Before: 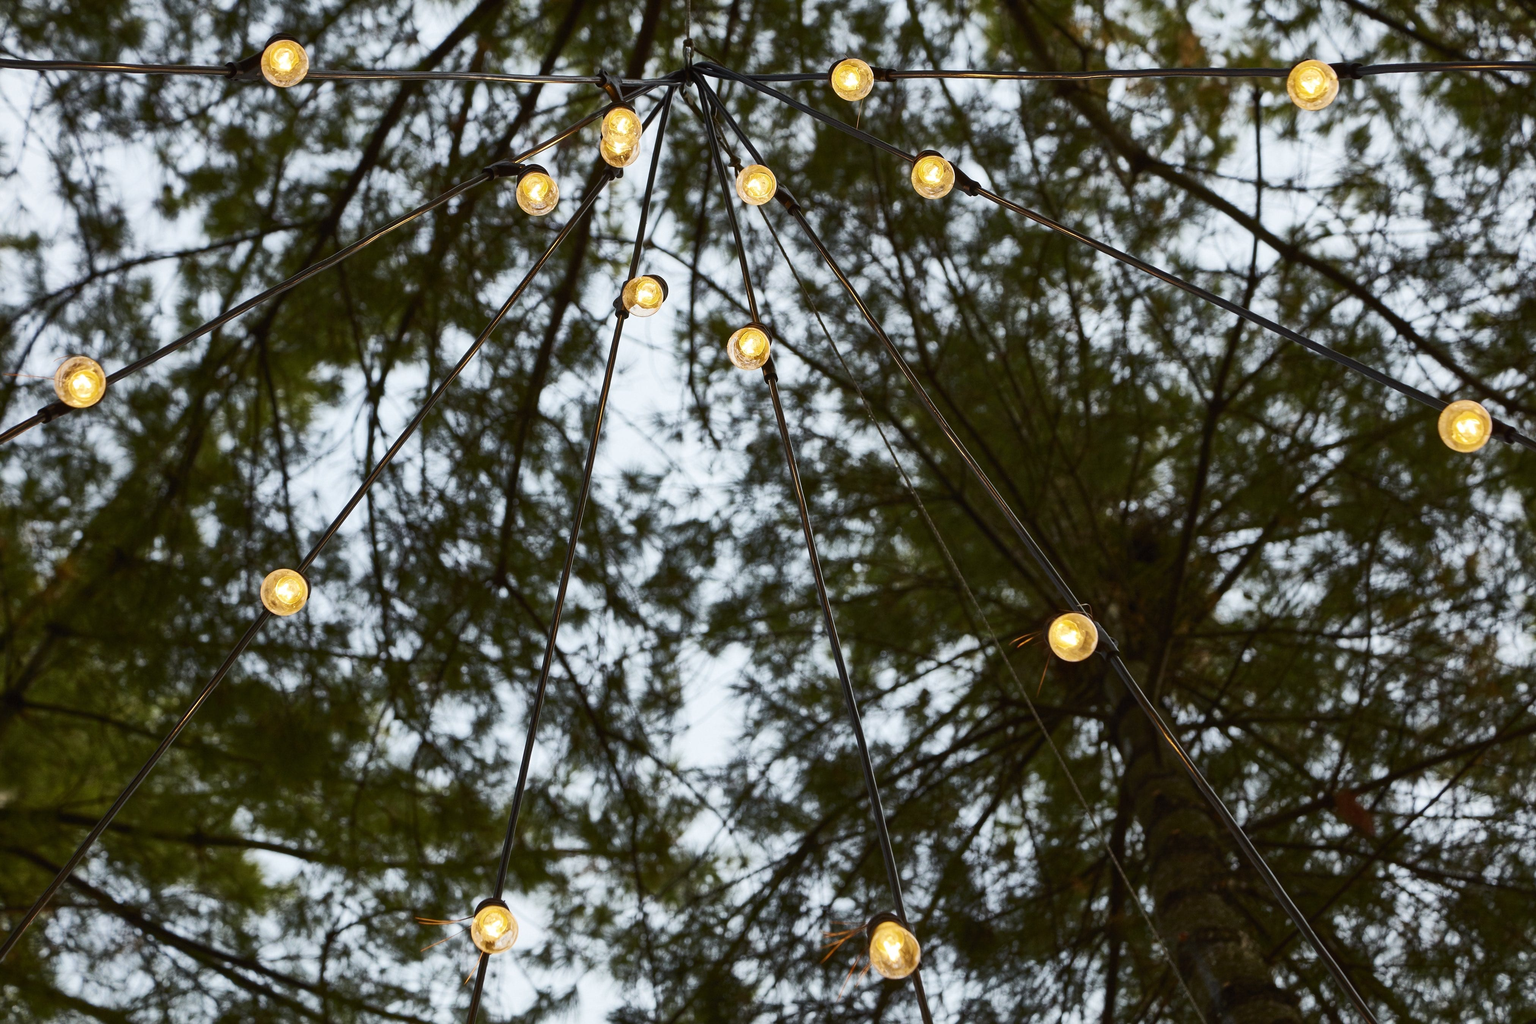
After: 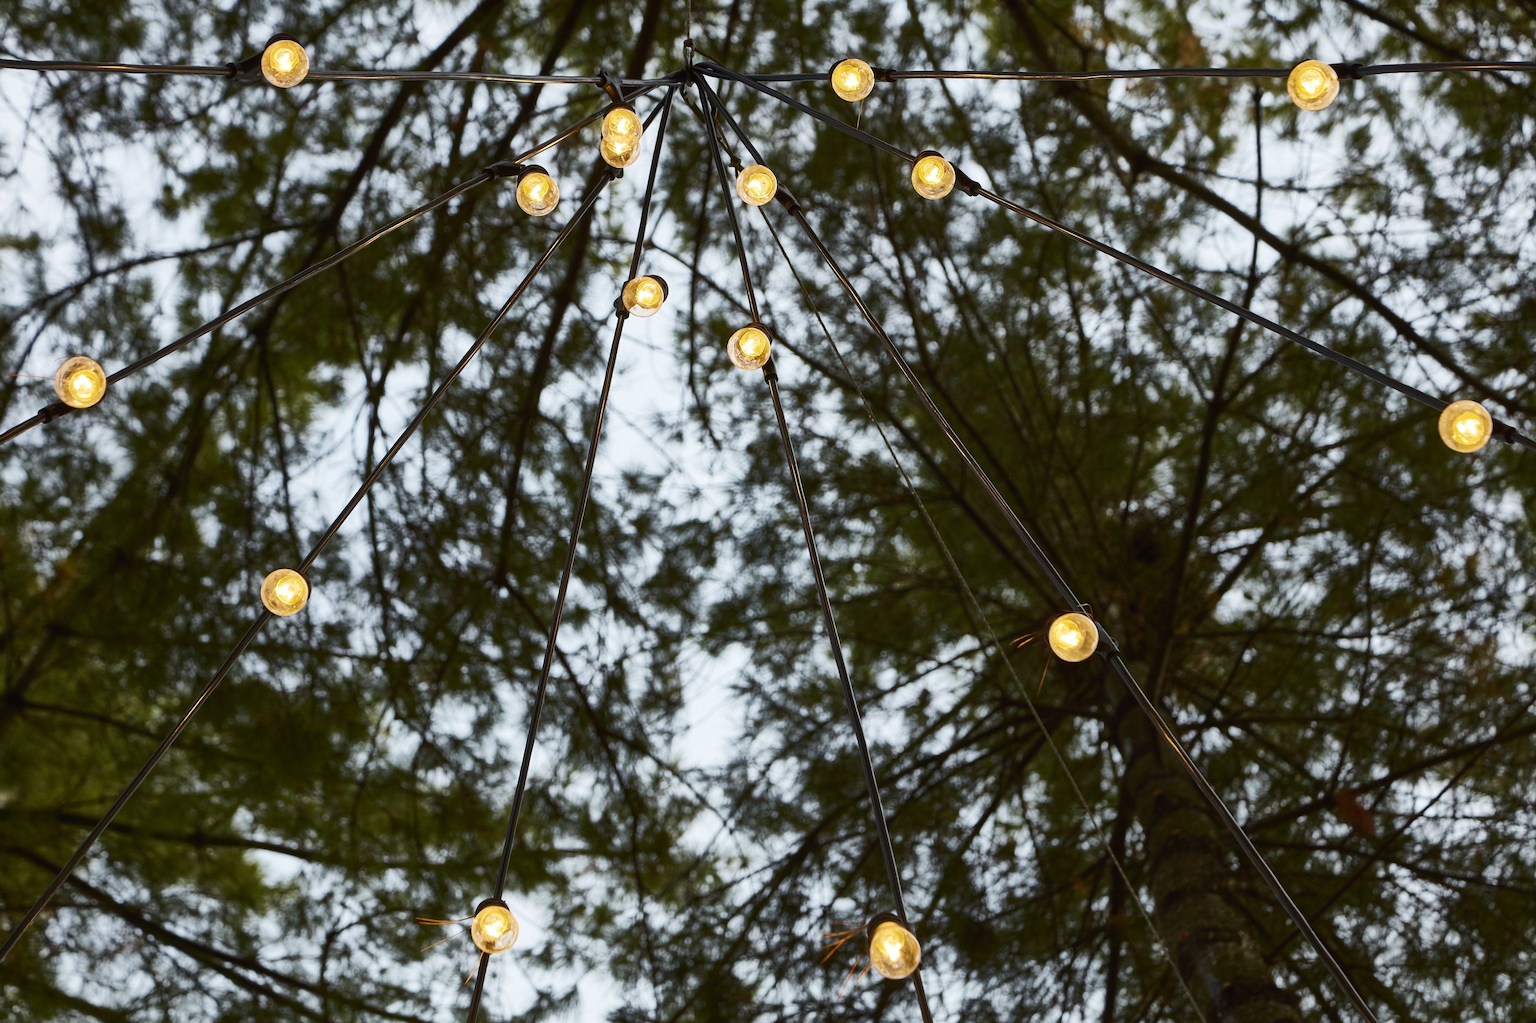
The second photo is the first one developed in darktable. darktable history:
tone equalizer: -7 EV 0.119 EV, smoothing diameter 24.81%, edges refinement/feathering 11.99, preserve details guided filter
